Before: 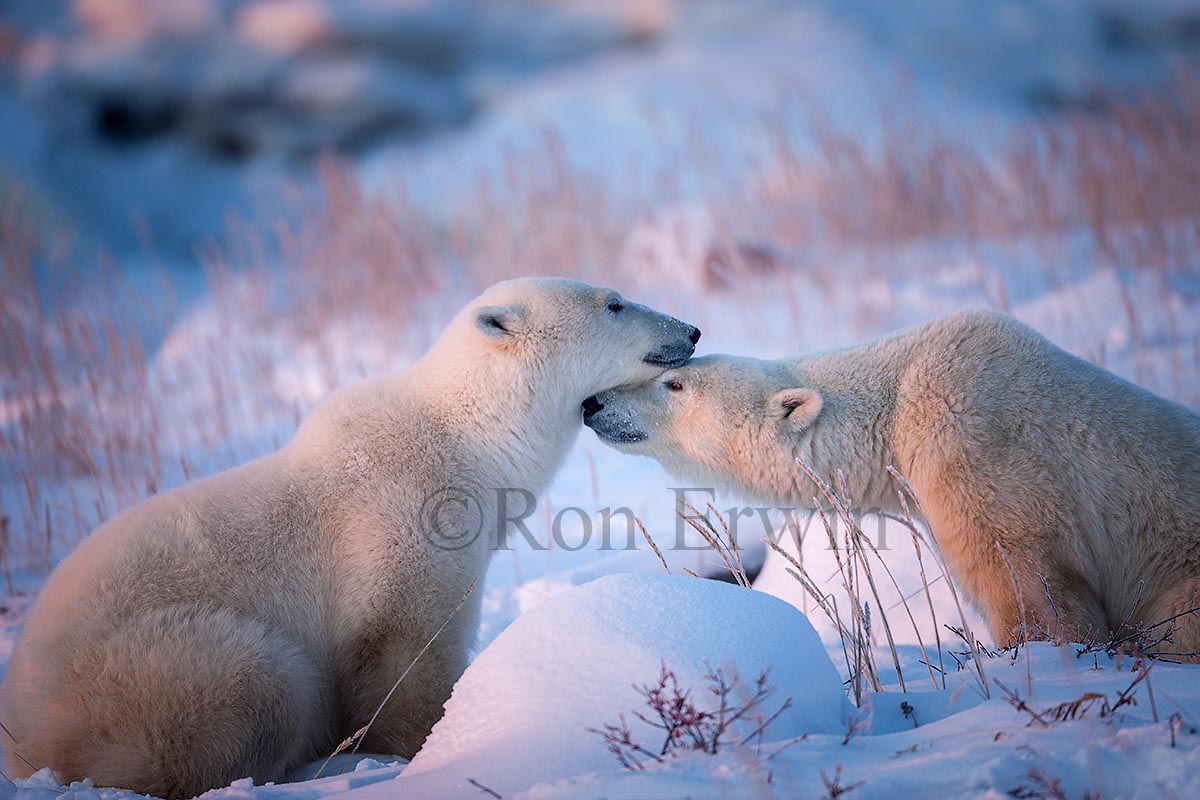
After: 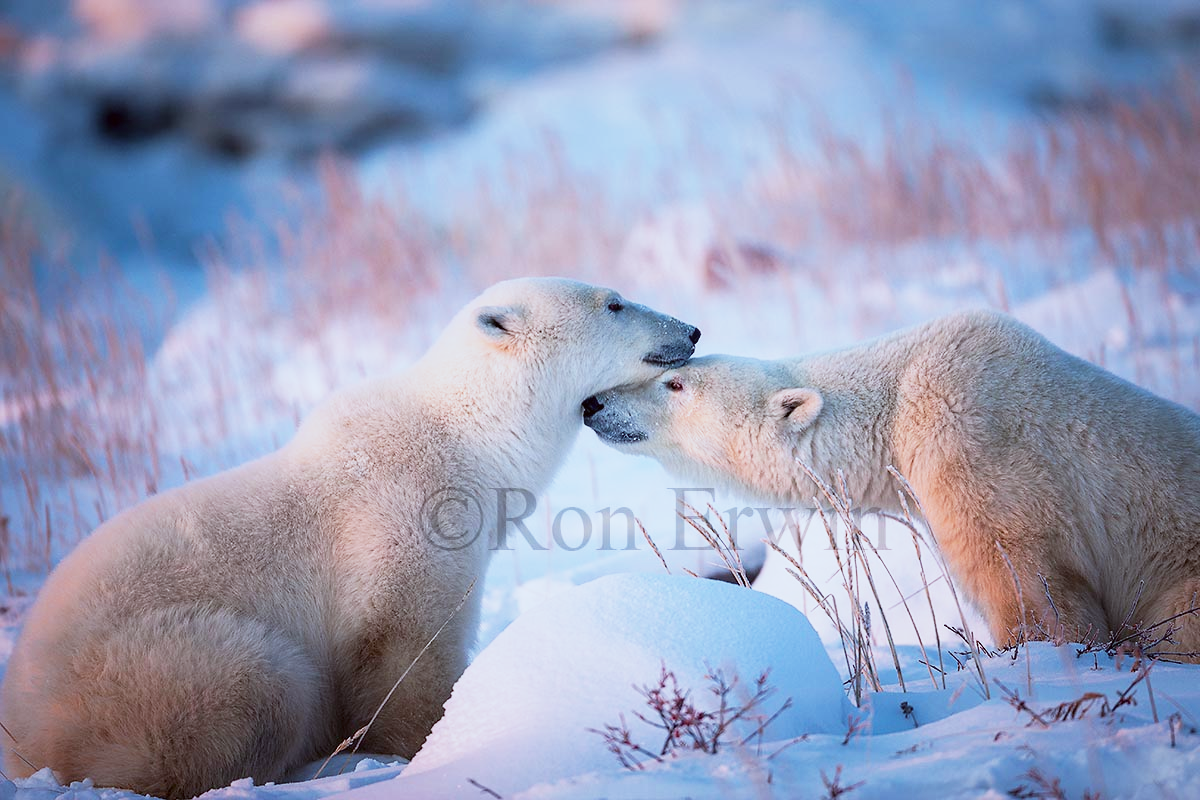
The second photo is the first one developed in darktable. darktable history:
tone equalizer: on, module defaults
base curve: curves: ch0 [(0, 0) (0.088, 0.125) (0.176, 0.251) (0.354, 0.501) (0.613, 0.749) (1, 0.877)], preserve colors none
color correction: highlights a* -3.28, highlights b* -6.24, shadows a* 3.1, shadows b* 5.19
